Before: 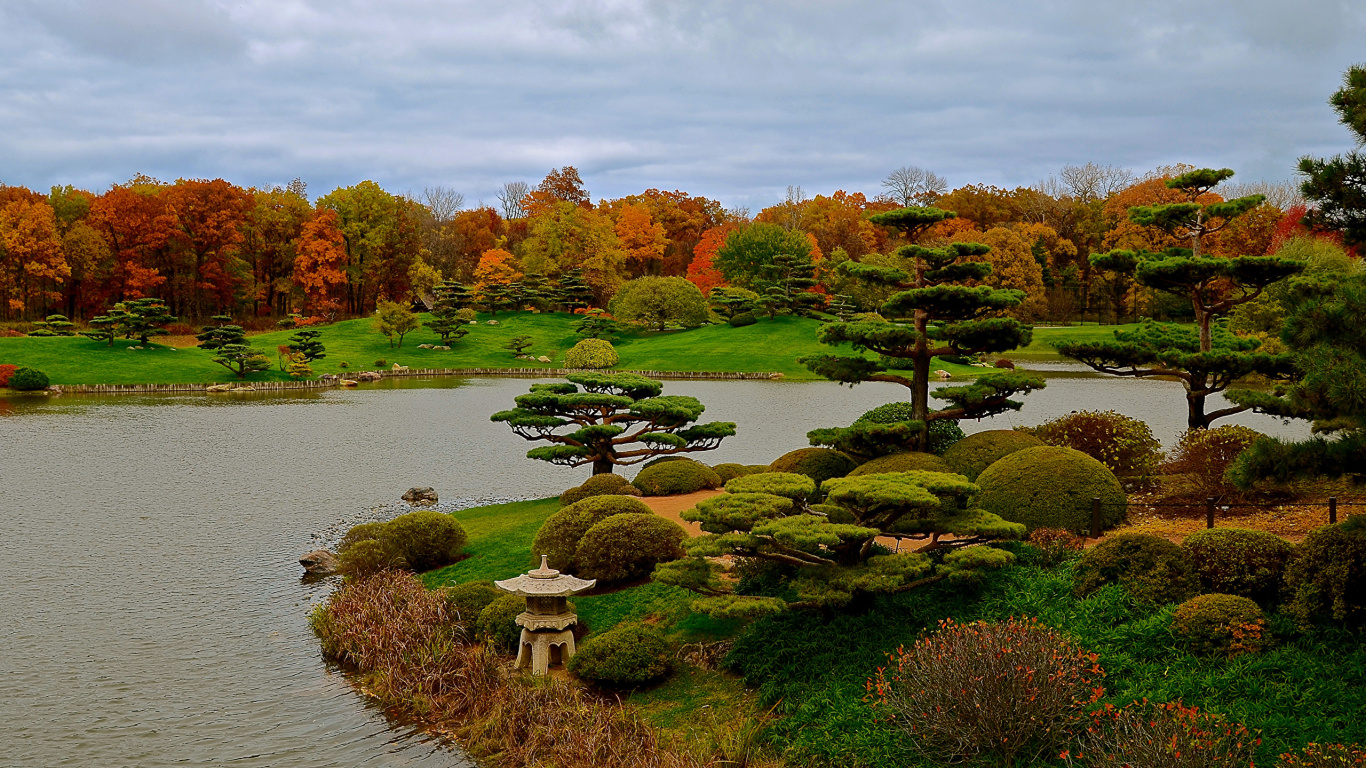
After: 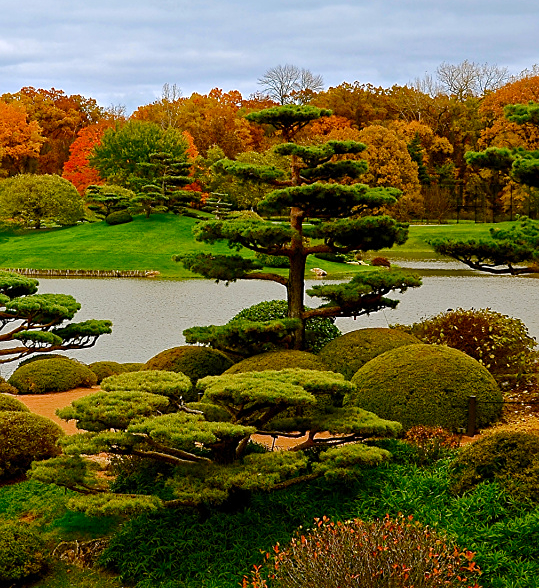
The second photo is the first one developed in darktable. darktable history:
color balance rgb: perceptual saturation grading › global saturation 20%, perceptual saturation grading › highlights -50%, perceptual saturation grading › shadows 30%, perceptual brilliance grading › global brilliance 10%, perceptual brilliance grading › shadows 15%
sharpen: amount 0.2
crop: left 45.721%, top 13.393%, right 14.118%, bottom 10.01%
